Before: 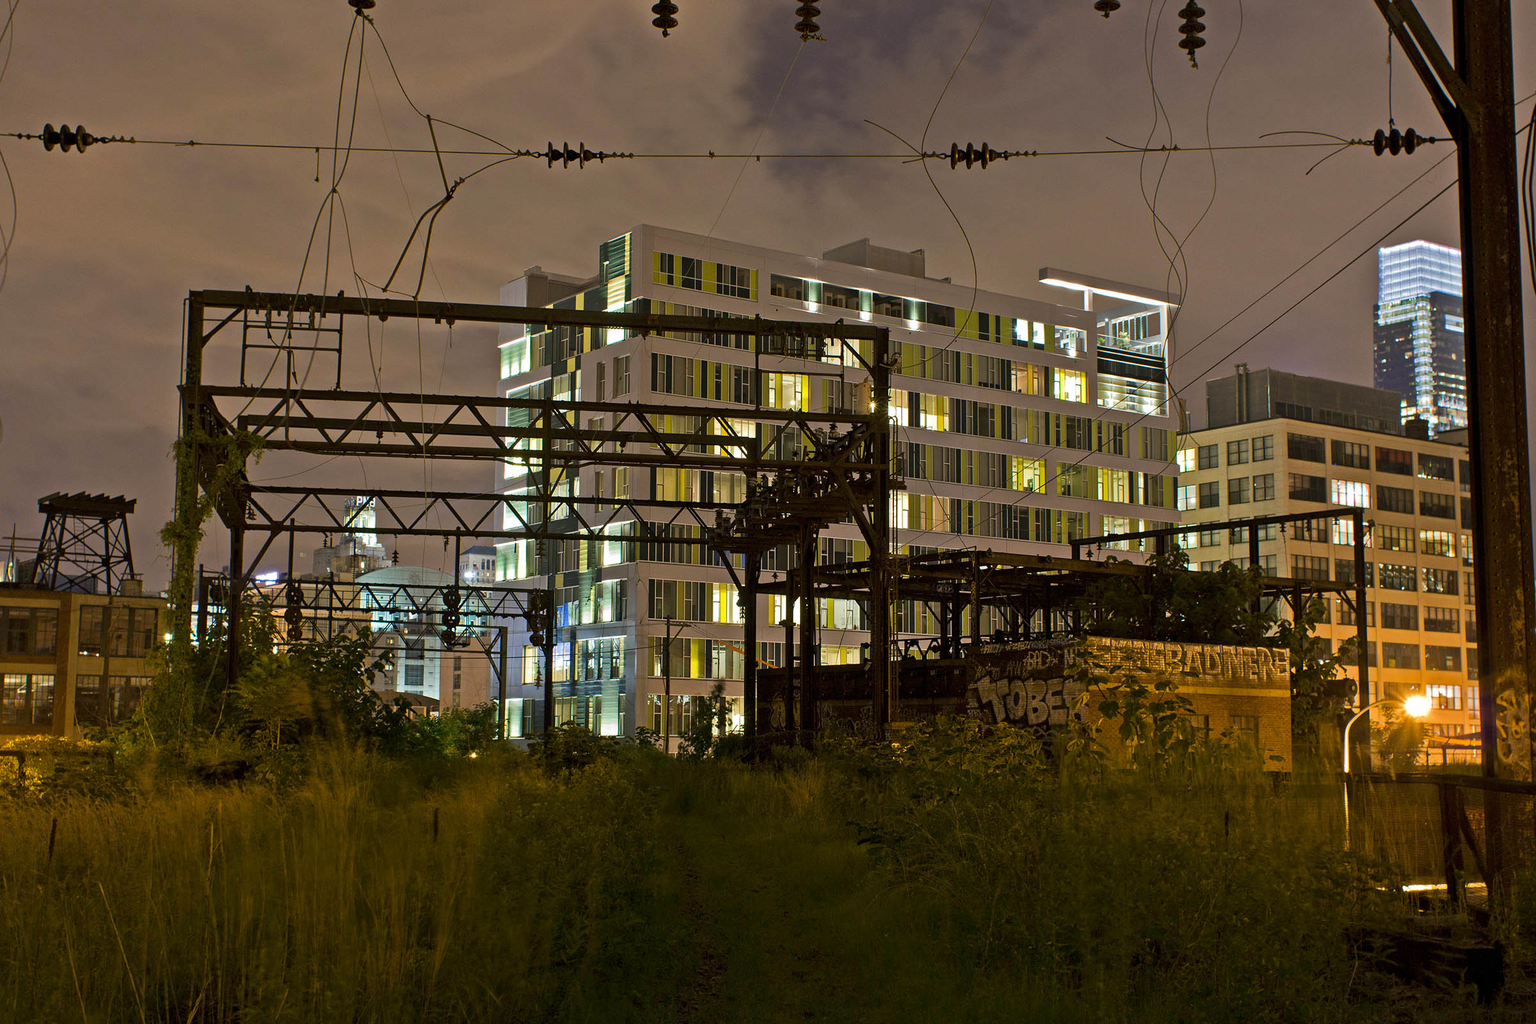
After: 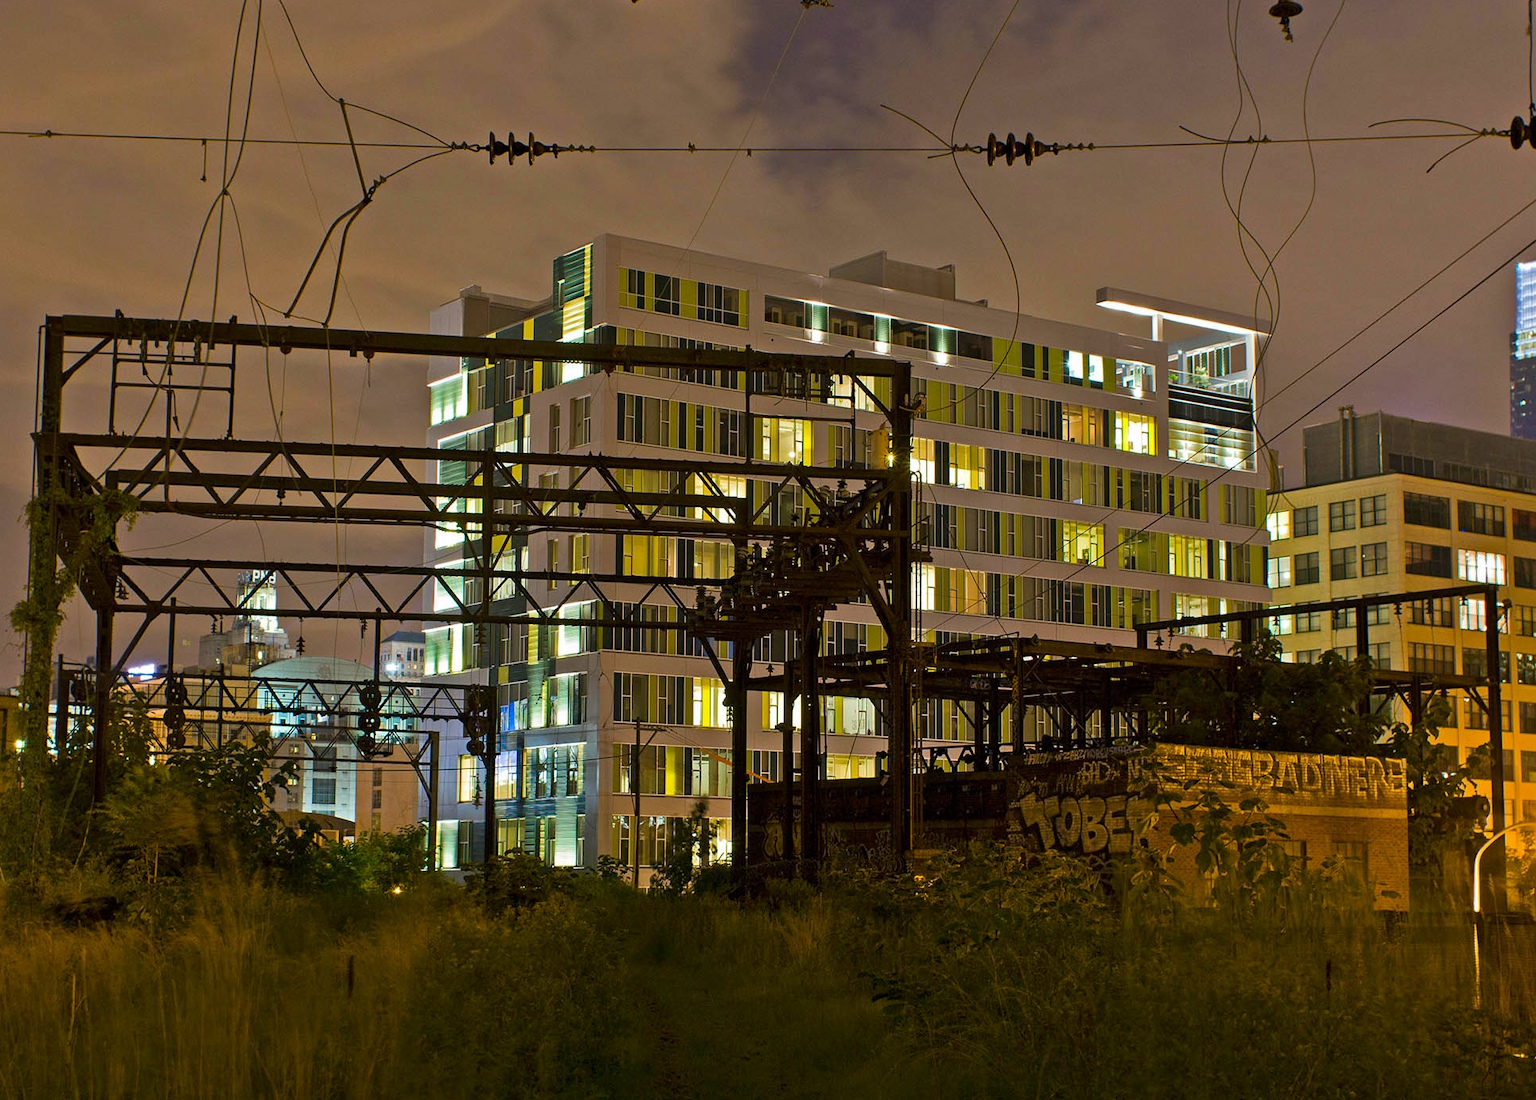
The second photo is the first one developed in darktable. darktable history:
crop: left 9.929%, top 3.475%, right 9.188%, bottom 9.529%
color balance rgb: perceptual saturation grading › global saturation 25%, global vibrance 20%
